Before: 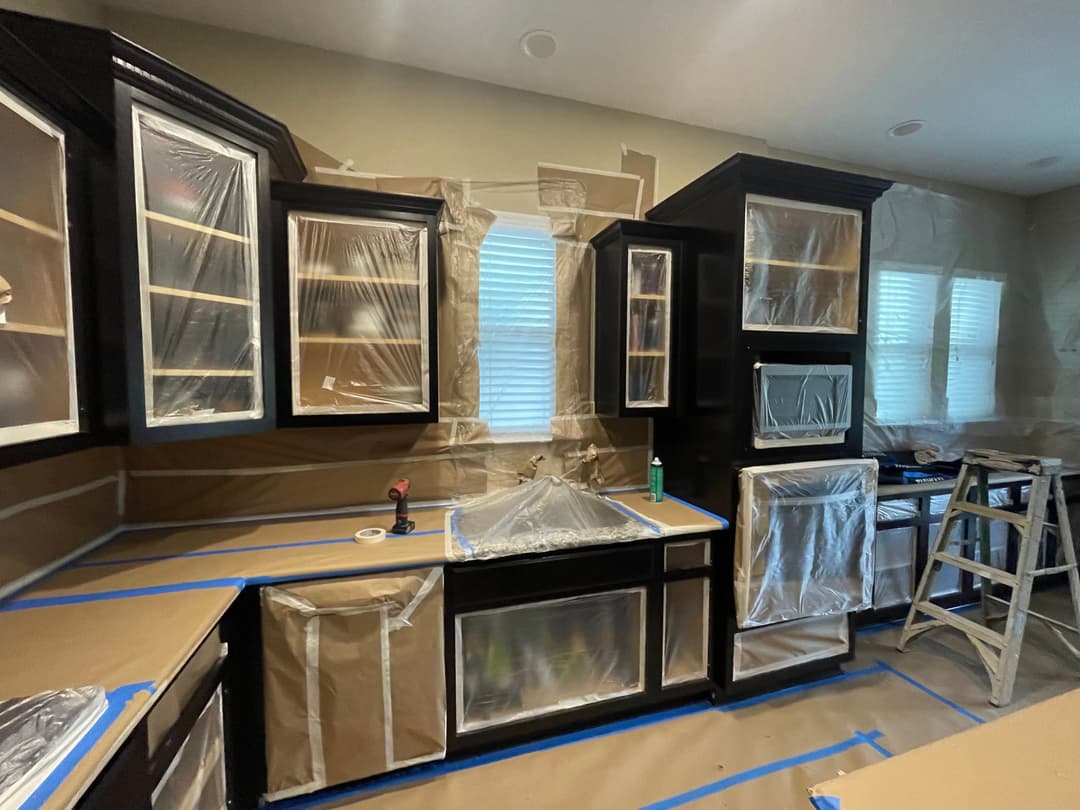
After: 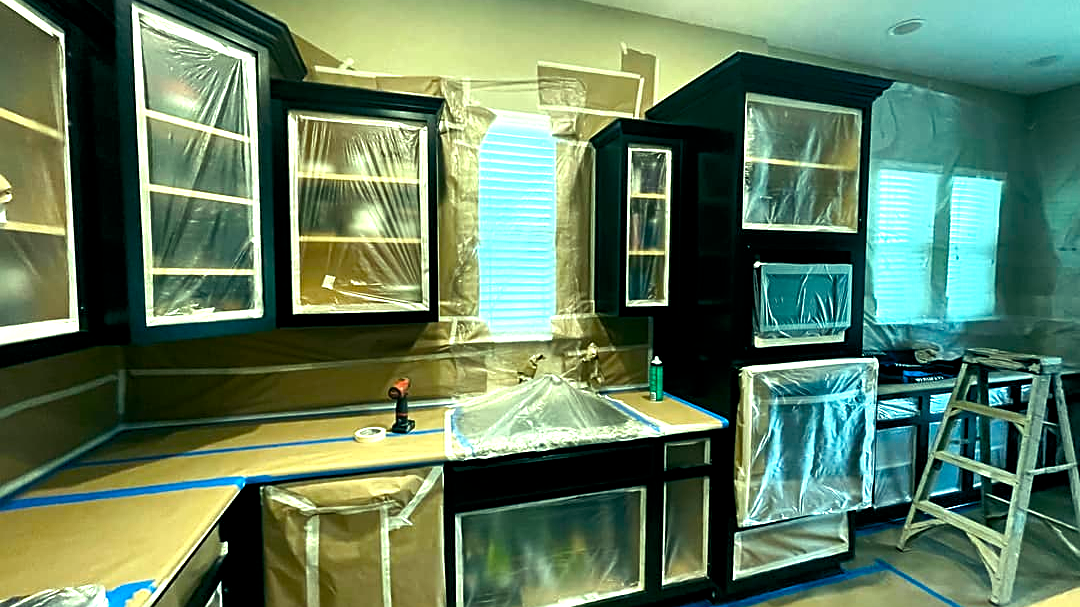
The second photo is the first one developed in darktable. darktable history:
sharpen: radius 1.967
crop and rotate: top 12.5%, bottom 12.5%
color balance rgb: shadows lift › luminance -7.7%, shadows lift › chroma 2.13%, shadows lift › hue 165.27°, power › luminance -7.77%, power › chroma 1.1%, power › hue 215.88°, highlights gain › luminance 15.15%, highlights gain › chroma 7%, highlights gain › hue 125.57°, global offset › luminance -0.33%, global offset › chroma 0.11%, global offset › hue 165.27°, perceptual saturation grading › global saturation 24.42%, perceptual saturation grading › highlights -24.42%, perceptual saturation grading › mid-tones 24.42%, perceptual saturation grading › shadows 40%, perceptual brilliance grading › global brilliance -5%, perceptual brilliance grading › highlights 24.42%, perceptual brilliance grading › mid-tones 7%, perceptual brilliance grading › shadows -5%
exposure: exposure 0.3 EV, compensate highlight preservation false
